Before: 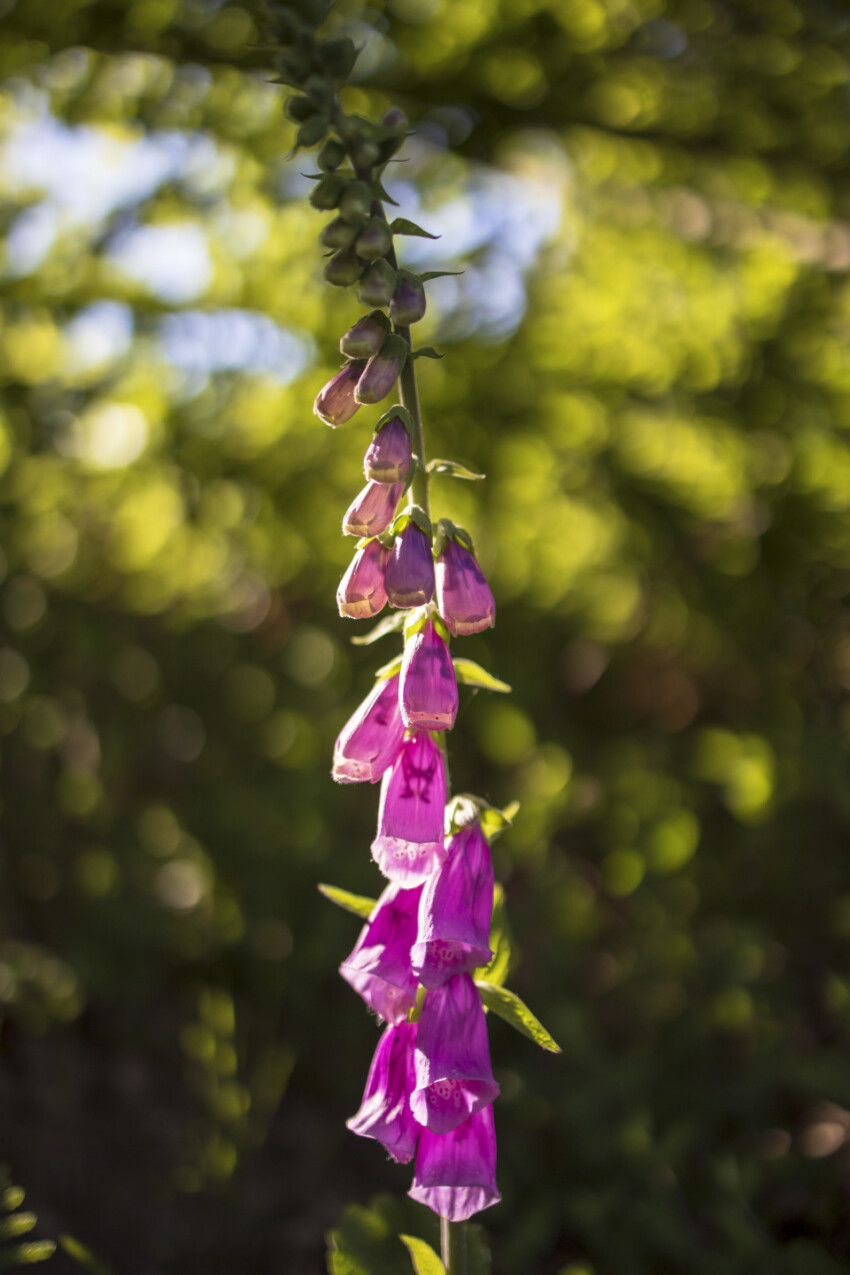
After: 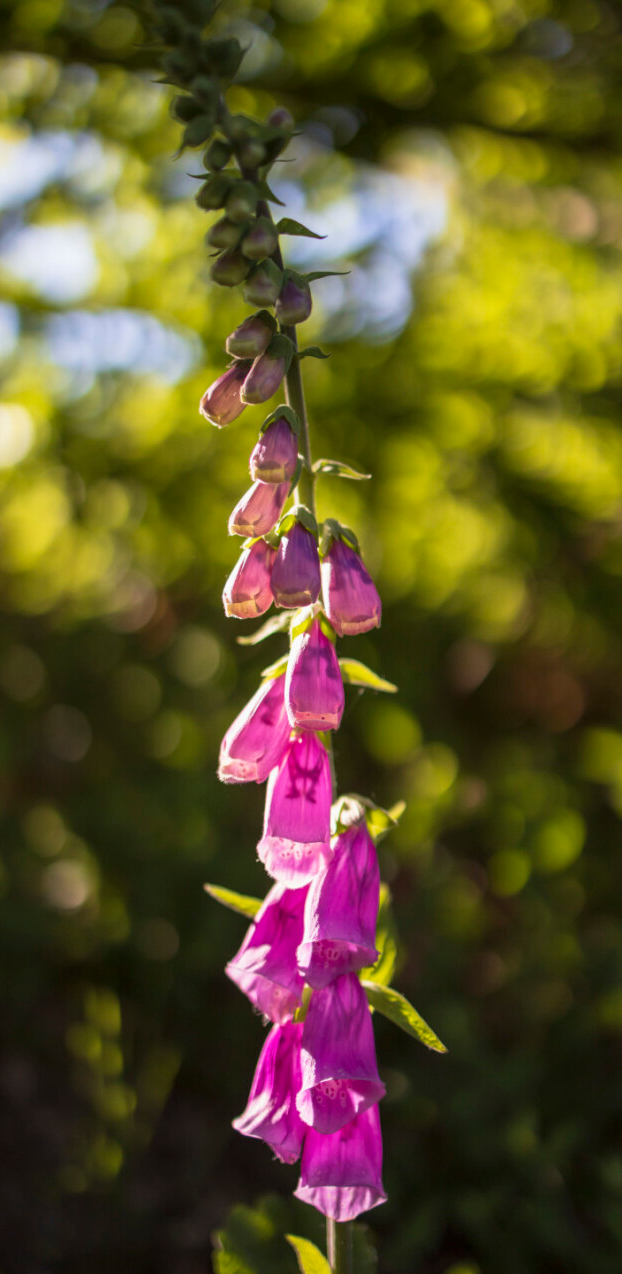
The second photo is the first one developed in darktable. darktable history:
crop: left 13.443%, right 13.31%
exposure: exposure -0.048 EV, compensate highlight preservation false
